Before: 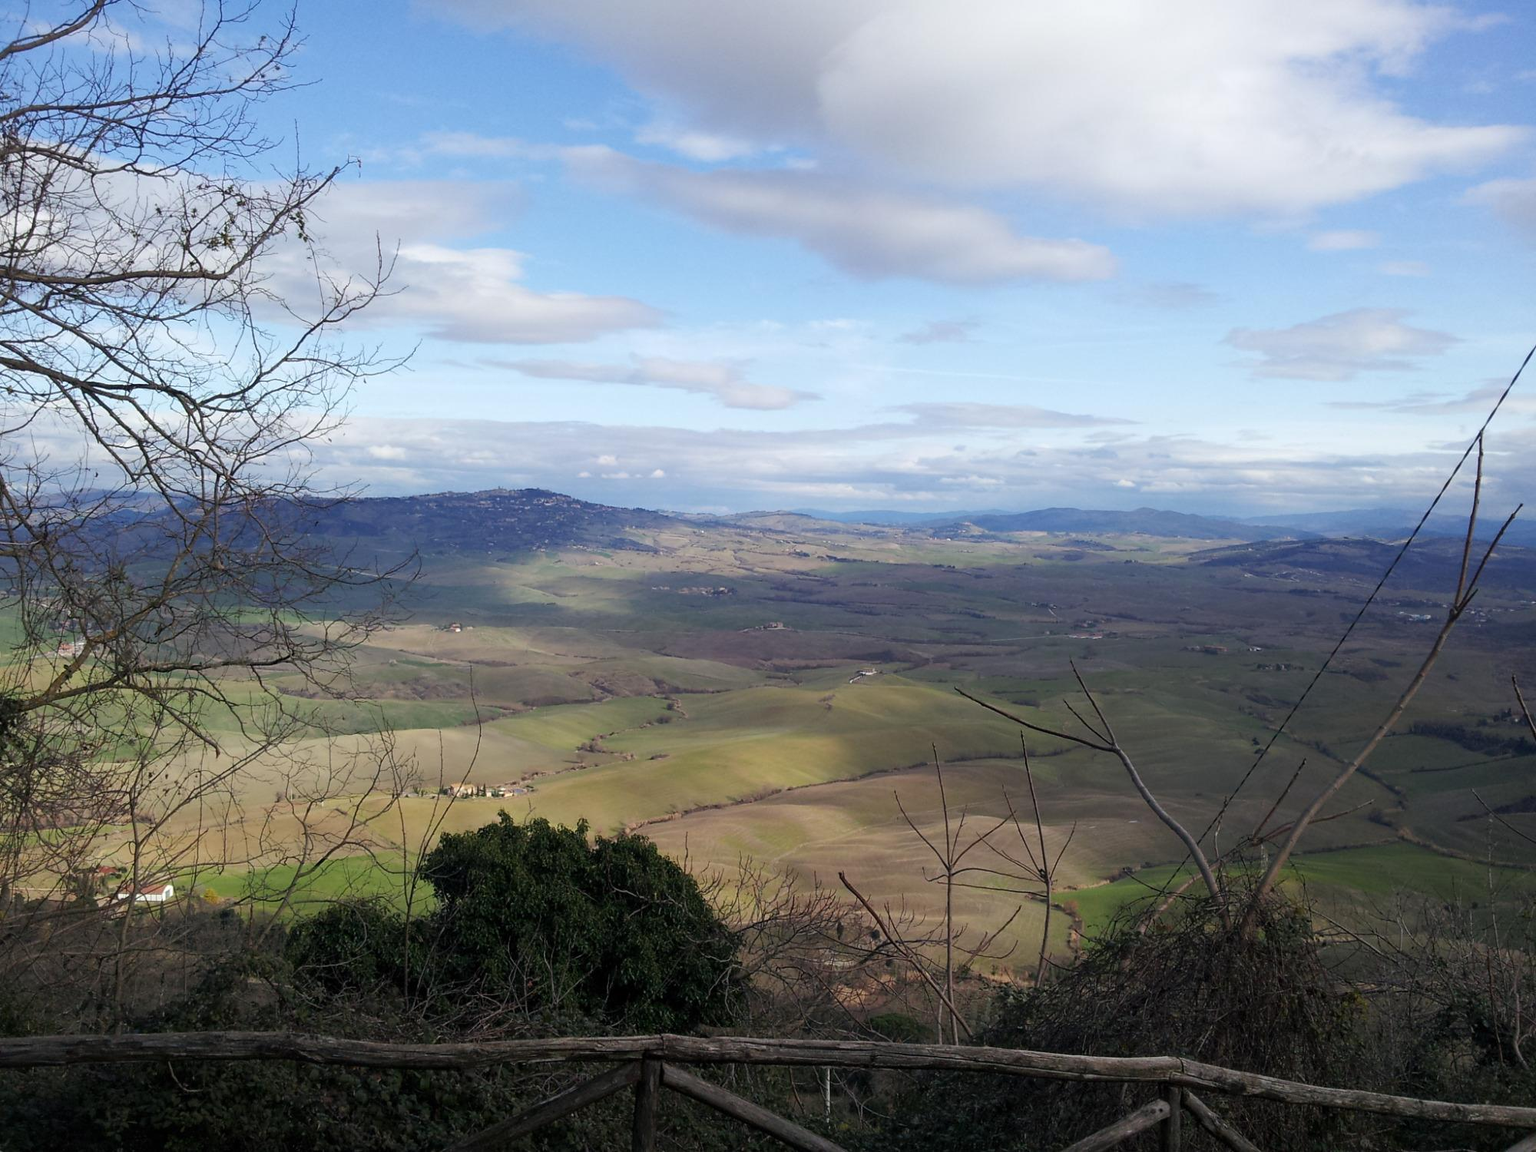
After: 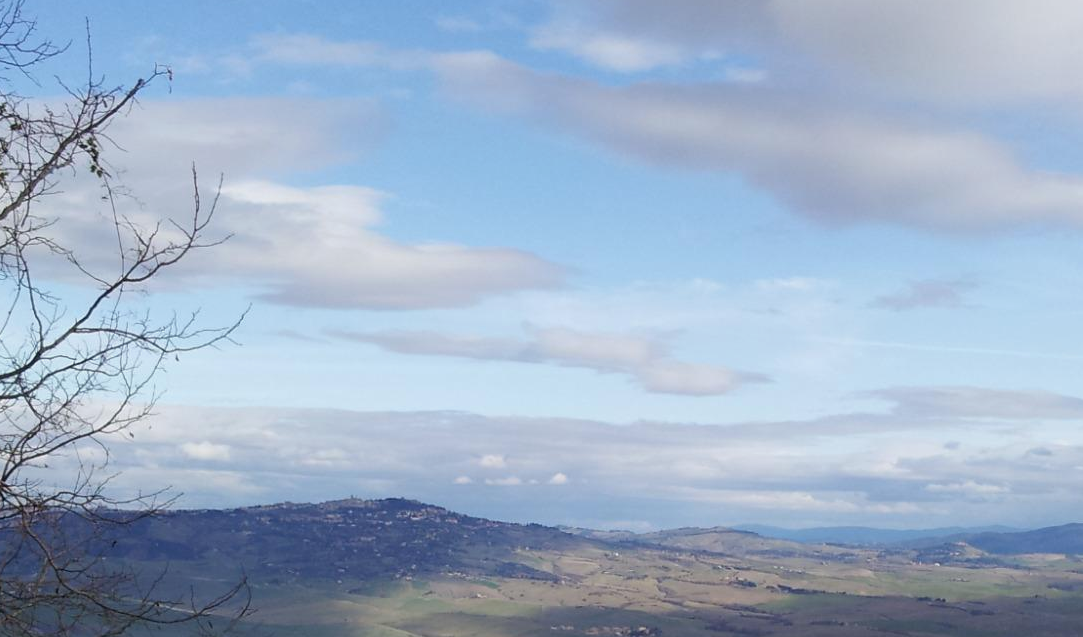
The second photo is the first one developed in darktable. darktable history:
crop: left 14.916%, top 9.261%, right 30.889%, bottom 48.235%
exposure: exposure -0.141 EV, compensate highlight preservation false
